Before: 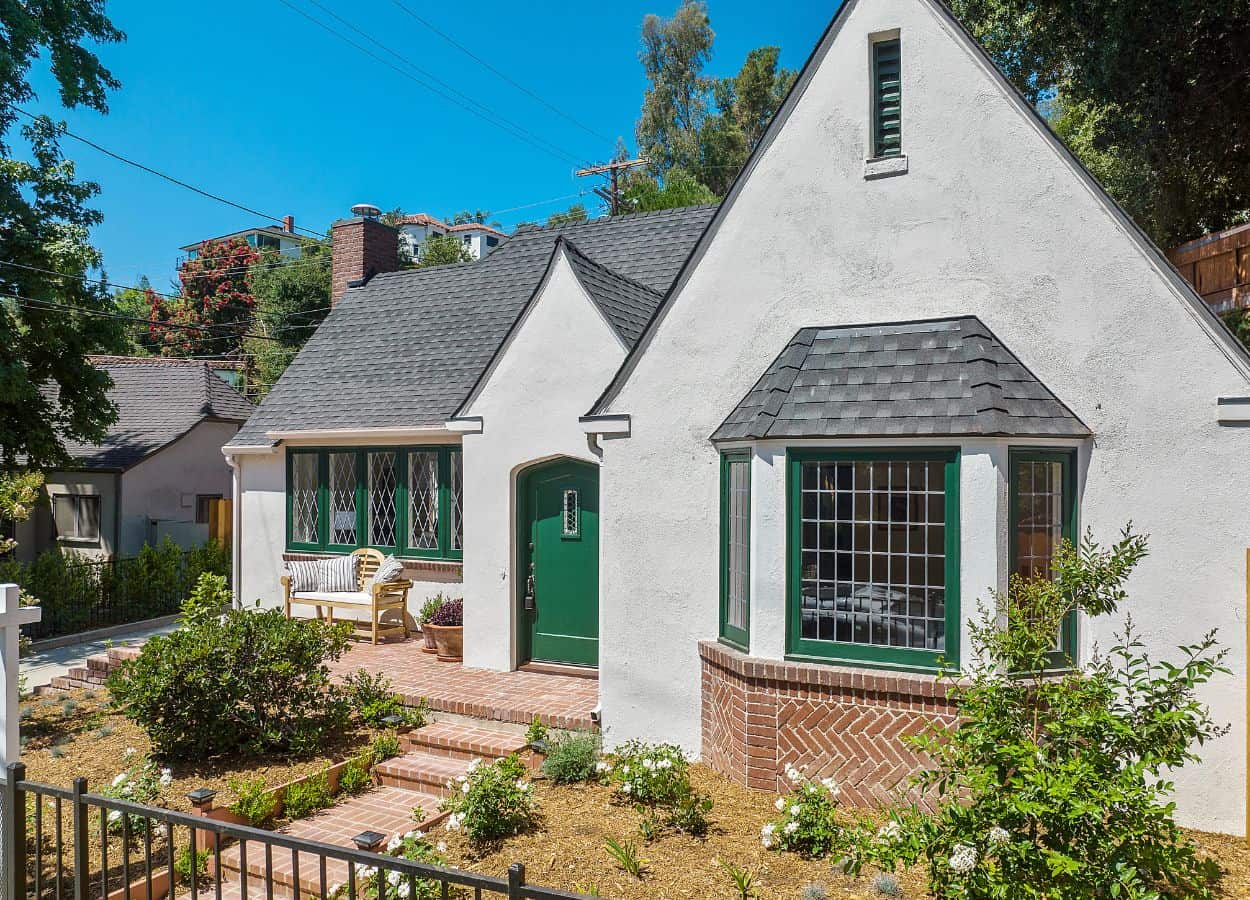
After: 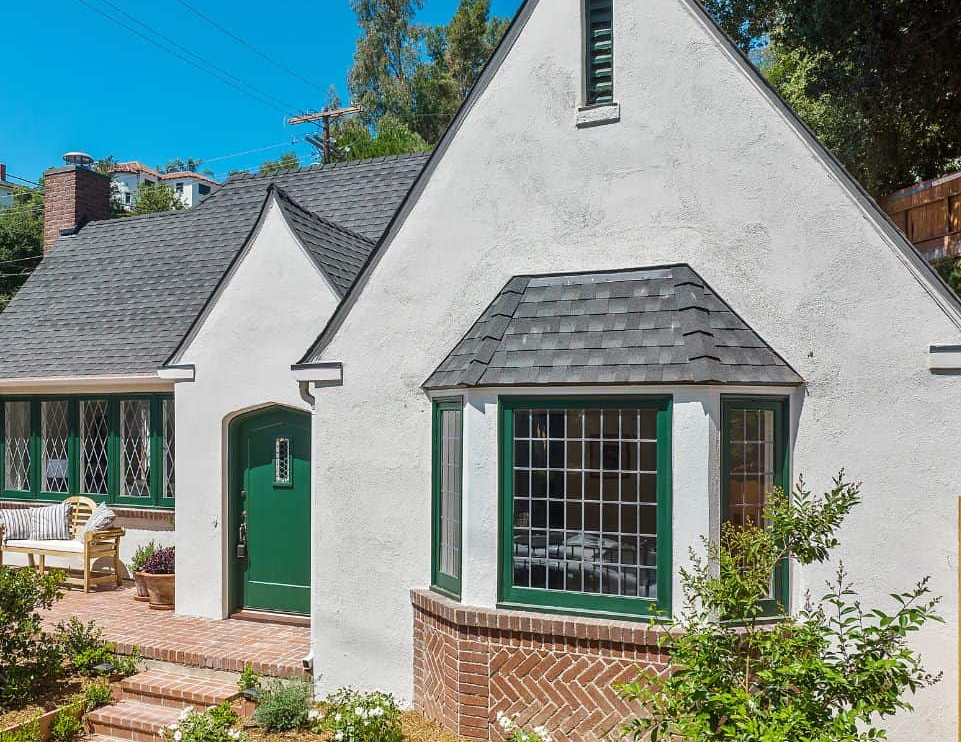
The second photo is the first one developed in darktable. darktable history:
crop: left 23.082%, top 5.852%, bottom 11.597%
